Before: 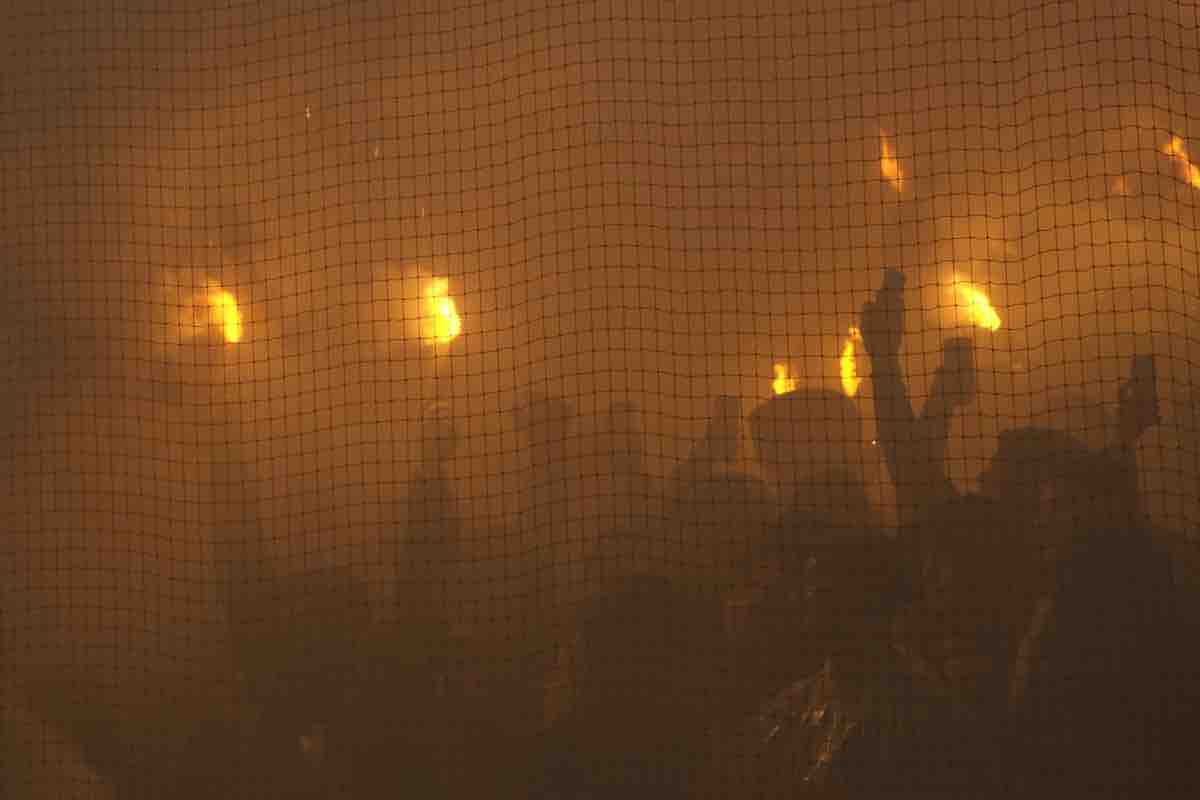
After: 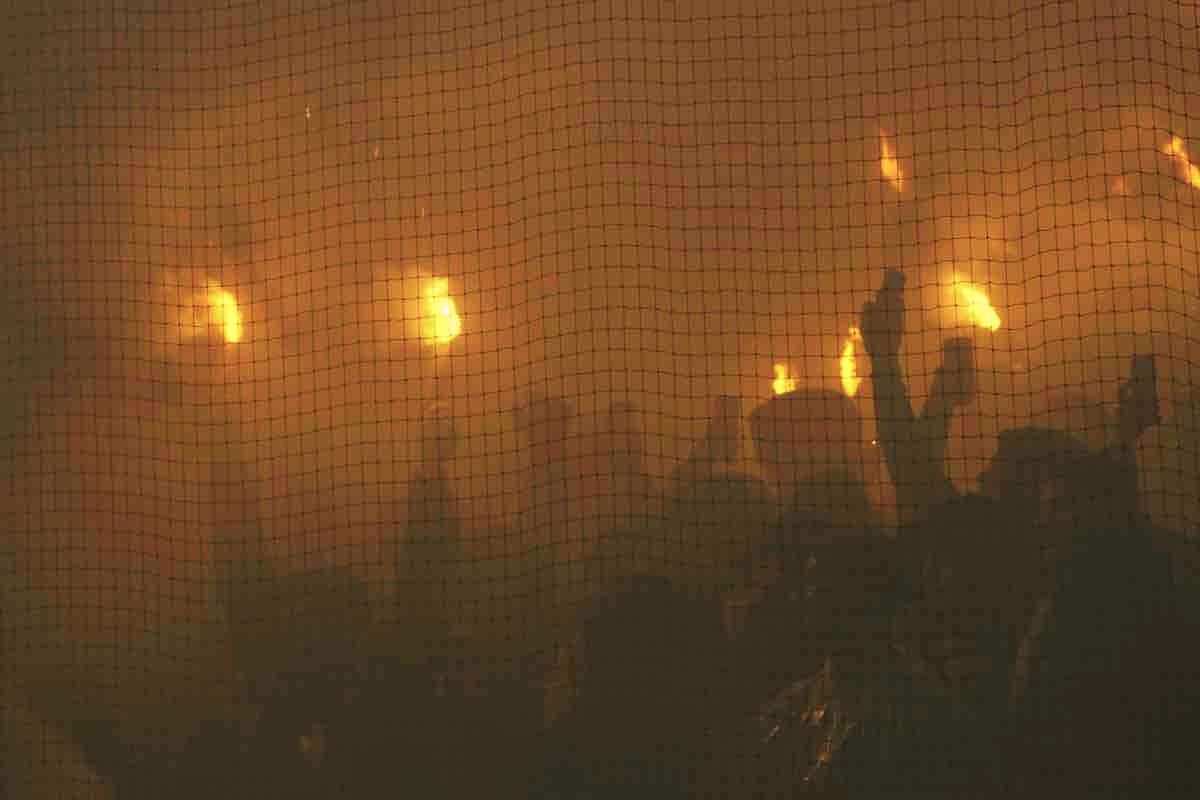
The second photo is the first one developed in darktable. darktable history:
tone curve: curves: ch0 [(0, 0) (0.003, 0.011) (0.011, 0.02) (0.025, 0.032) (0.044, 0.046) (0.069, 0.071) (0.1, 0.107) (0.136, 0.144) (0.177, 0.189) (0.224, 0.244) (0.277, 0.309) (0.335, 0.398) (0.399, 0.477) (0.468, 0.583) (0.543, 0.675) (0.623, 0.772) (0.709, 0.855) (0.801, 0.926) (0.898, 0.979) (1, 1)], preserve colors none
color look up table: target L [93.95, 85.11, 84.24, 88.5, 81.4, 78.63, 68.51, 66.26, 67.86, 56.35, 57.77, 46.73, 47.44, 37.82, 30.84, 24.07, 4.52, 200.24, 81.82, 73.38, 61.11, 52.47, 57, 47.52, 49.63, 47.06, 39.33, 31.75, 20.43, 15.54, 89.9, 81, 81.32, 64.82, 65.76, 55.67, 53.69, 34.8, 32.33, 32.15, 19.9, 13.65, 87.44, 80.64, 74.42, 70.19, 52.09, 47.11, 38.93], target a [20.97, -9.413, -13.51, -29.01, -39.12, -39.09, -19.87, -55.16, -54.1, -19.57, 0.981, -34.2, -33.94, -18.21, -25.54, -15.34, -7.36, 0, -6.316, 20.64, 31.61, 6.468, 5.582, 55.99, 38.86, 34.9, 50.46, 11.85, 33.2, 6.155, -14.16, 0.943, 9.394, 28.14, -14.3, 14.68, 30.86, -3.356, 38.62, 11.29, 9.182, 12.61, -27.43, -29.98, -36.63, -40.71, -26.03, -27.43, -11.81], target b [4.392, 48.54, 67.44, 70.26, 10.1, 14.03, 35.74, 53.33, 31.77, 45.51, 41.25, 35.3, 23.84, 31.89, 22.34, 19.73, 2.273, 0, 55.29, 11.56, 26.31, 44.93, 5.554, 12.91, 44.67, 8.386, 32.85, 31.22, 23.67, 13.09, 6.878, -15.47, -17.05, -10.66, -32.19, -25.44, -29.5, -0.22, 0.699, -51.48, -34.84, -7.291, -22.7, -18.93, -26.16, -3.828, -9.899, 3.678, -22.48], num patches 49
